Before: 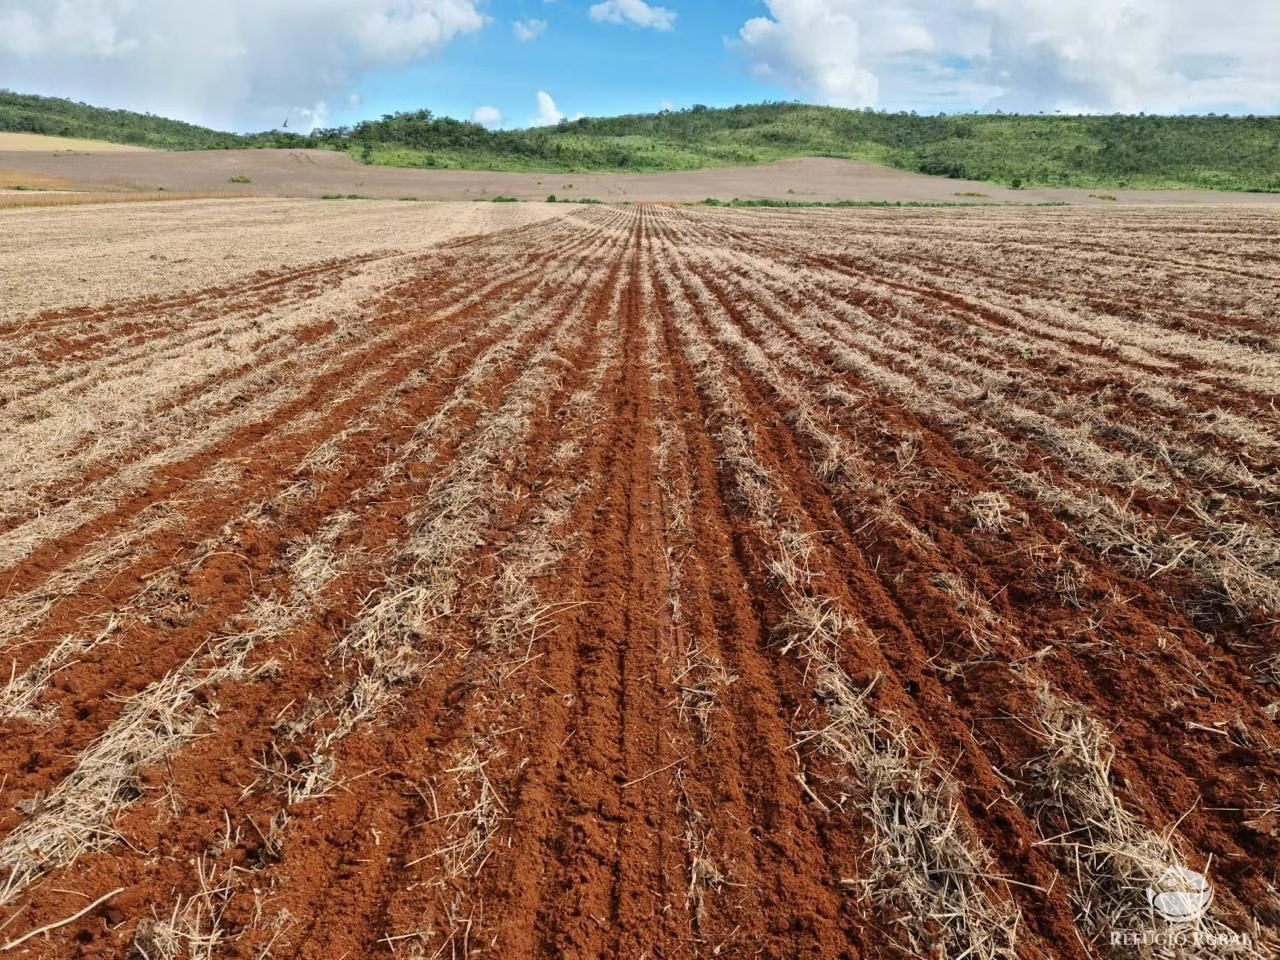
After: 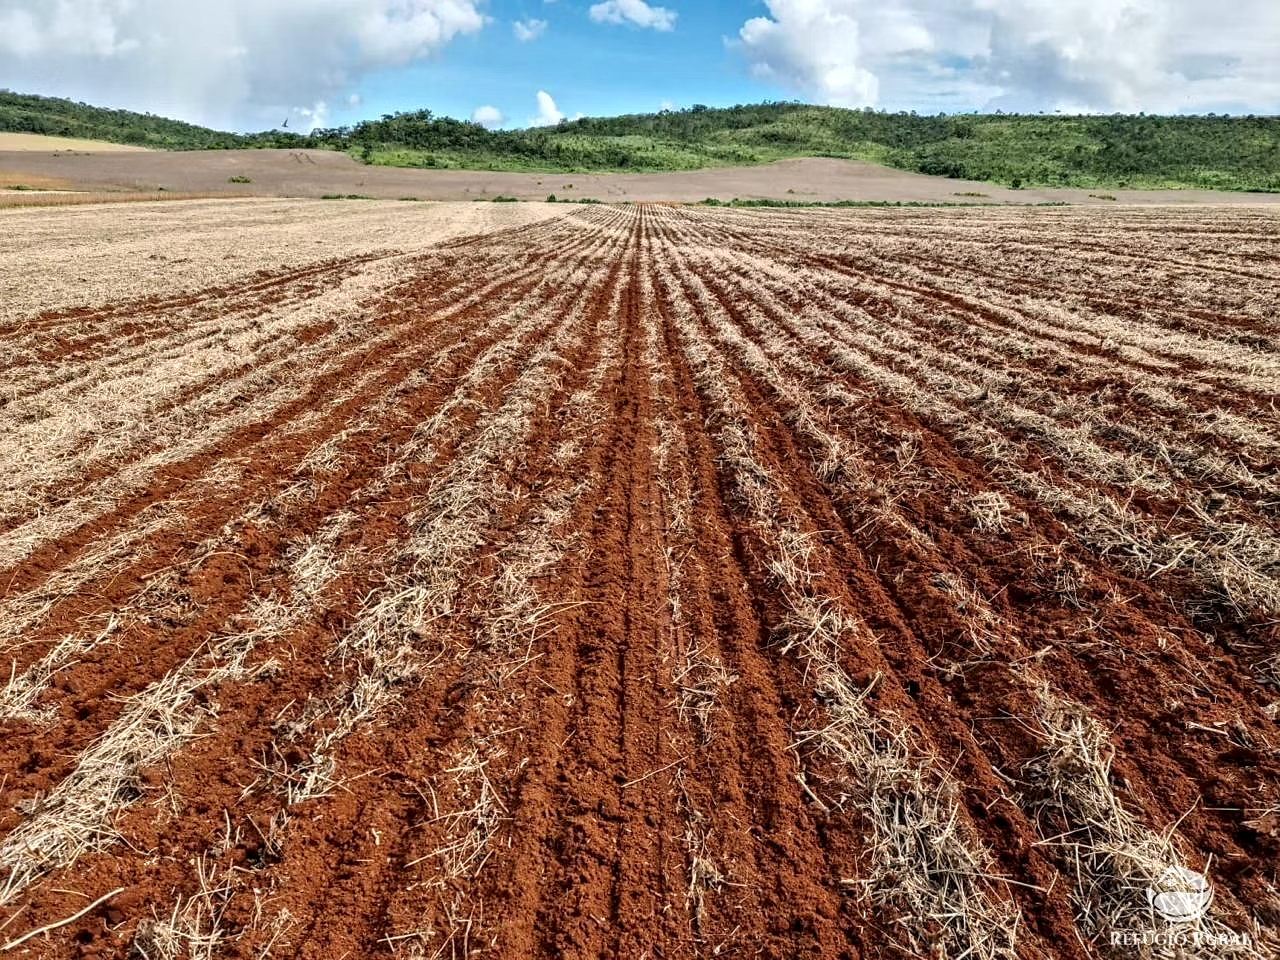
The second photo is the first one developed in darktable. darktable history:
sharpen: radius 1.577, amount 0.369, threshold 1.621
local contrast: detail 150%
